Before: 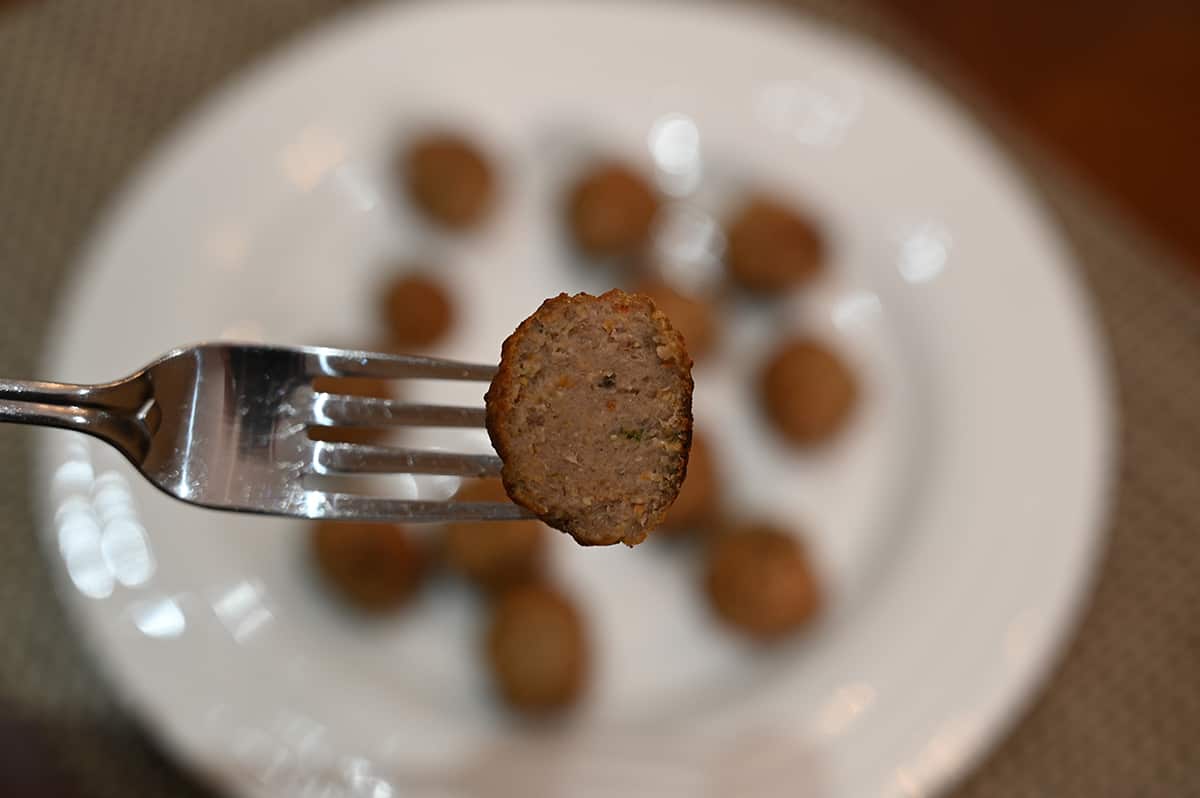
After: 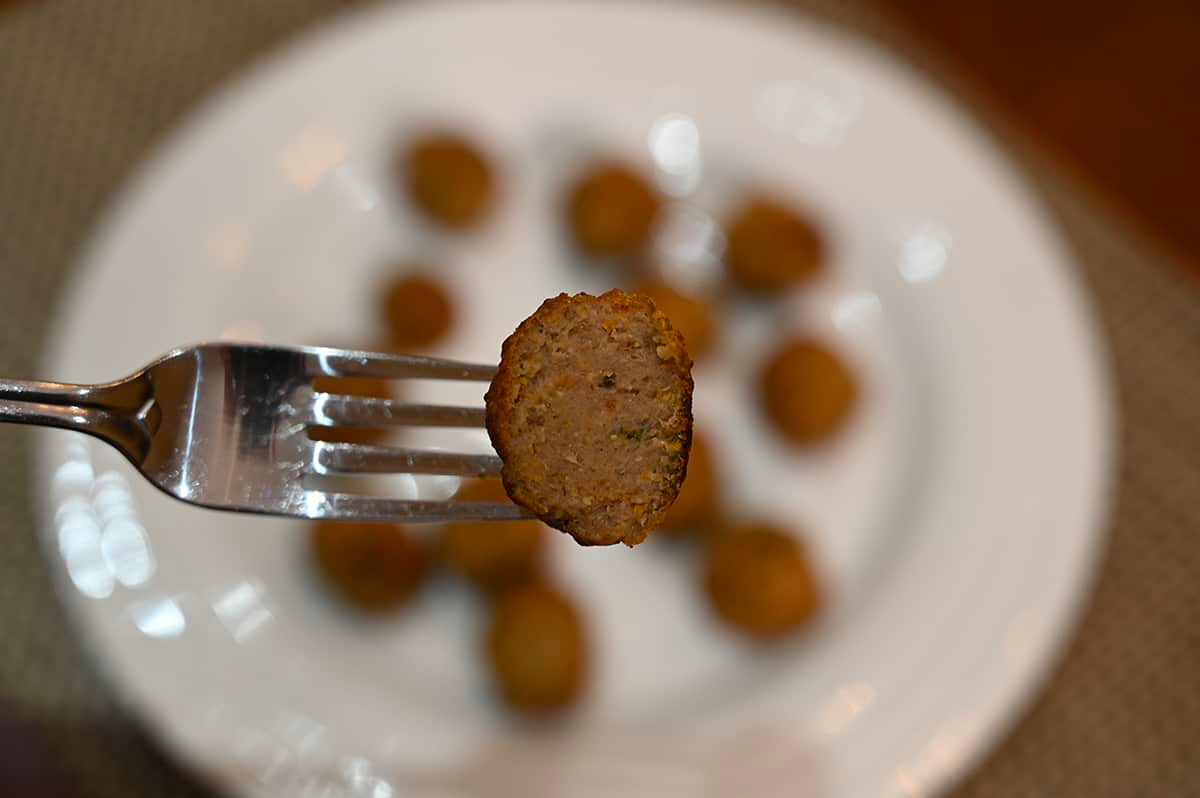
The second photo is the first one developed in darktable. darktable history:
color balance rgb: perceptual saturation grading › global saturation 29.885%, global vibrance 5.593%
